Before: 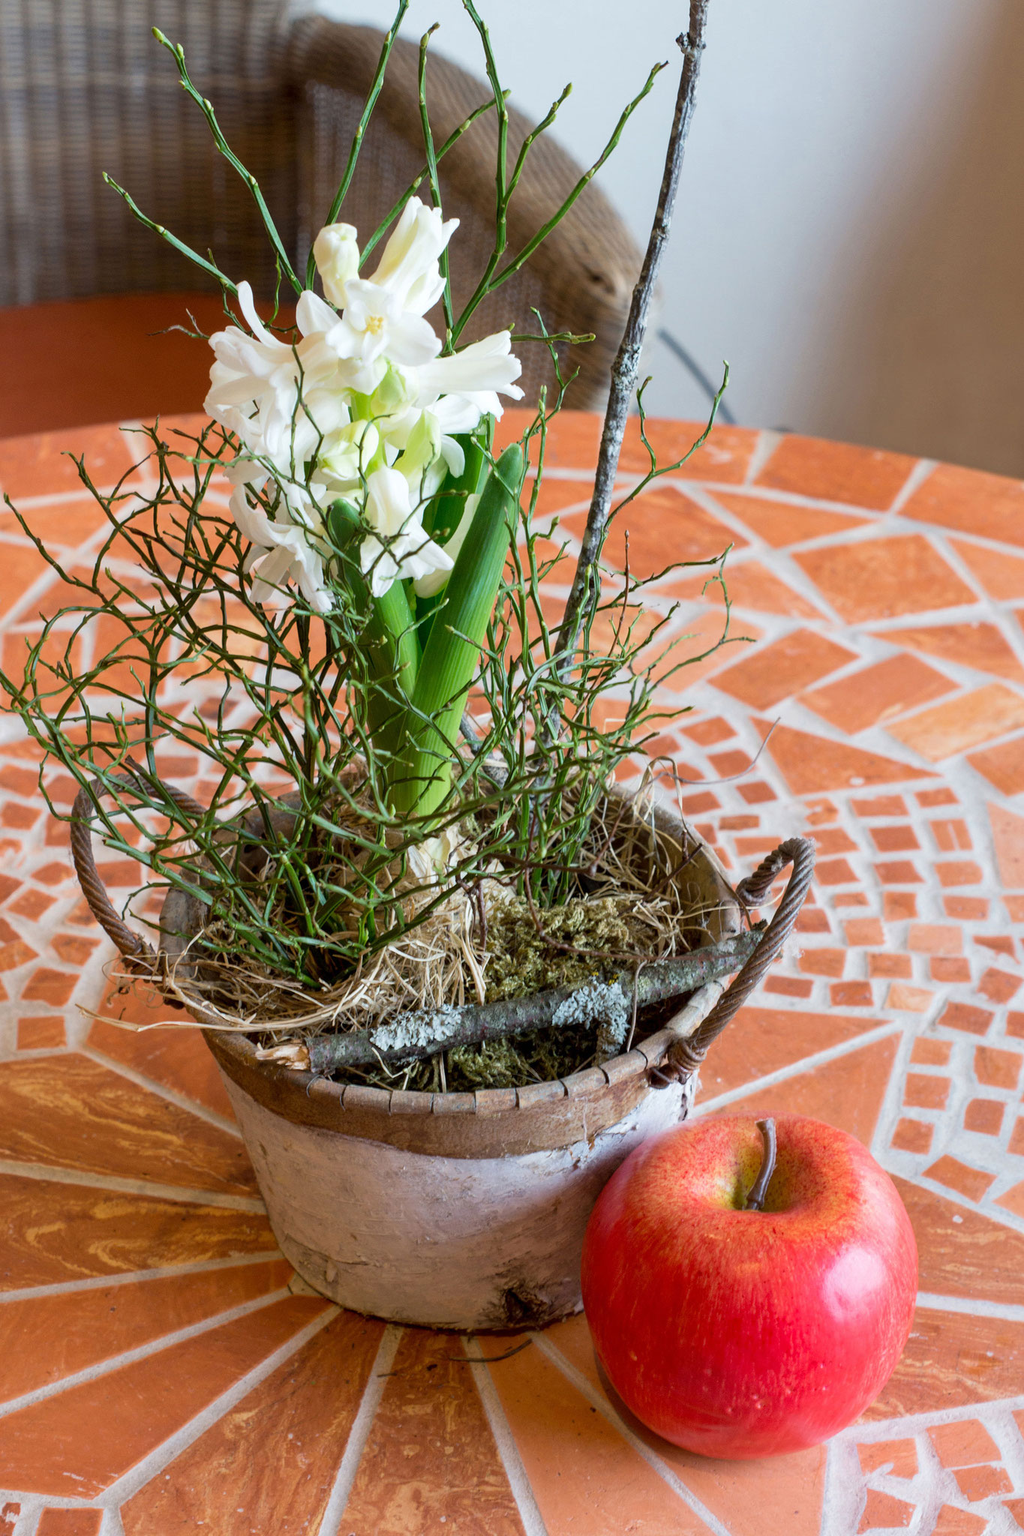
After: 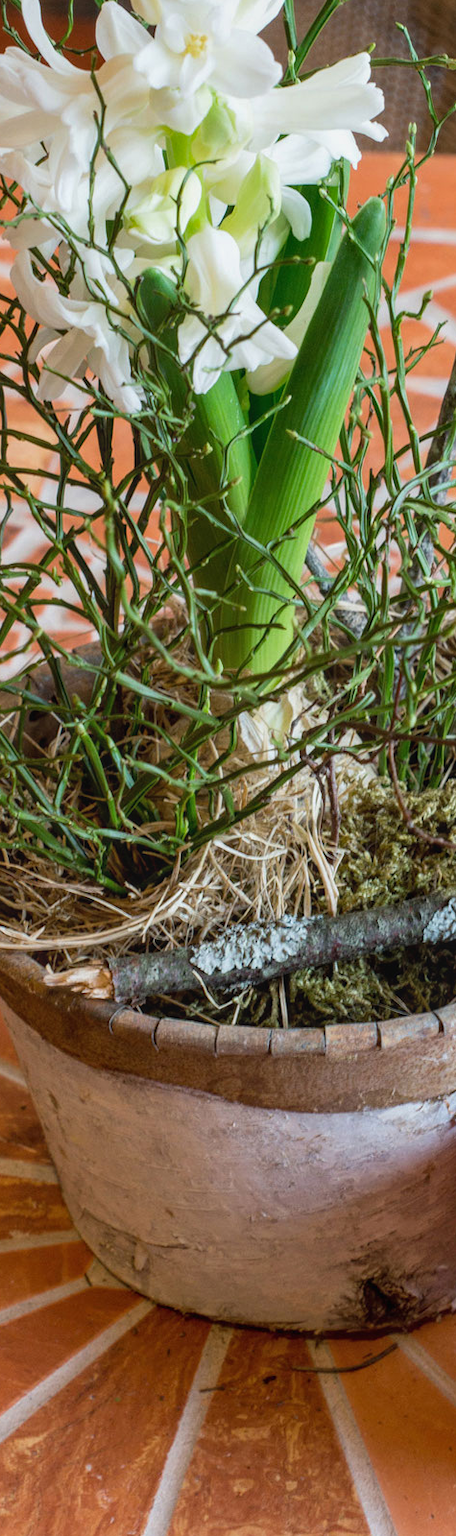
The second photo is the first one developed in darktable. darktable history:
crop and rotate: left 21.653%, top 18.859%, right 43.53%, bottom 3.007%
local contrast: on, module defaults
contrast brightness saturation: contrast -0.114
